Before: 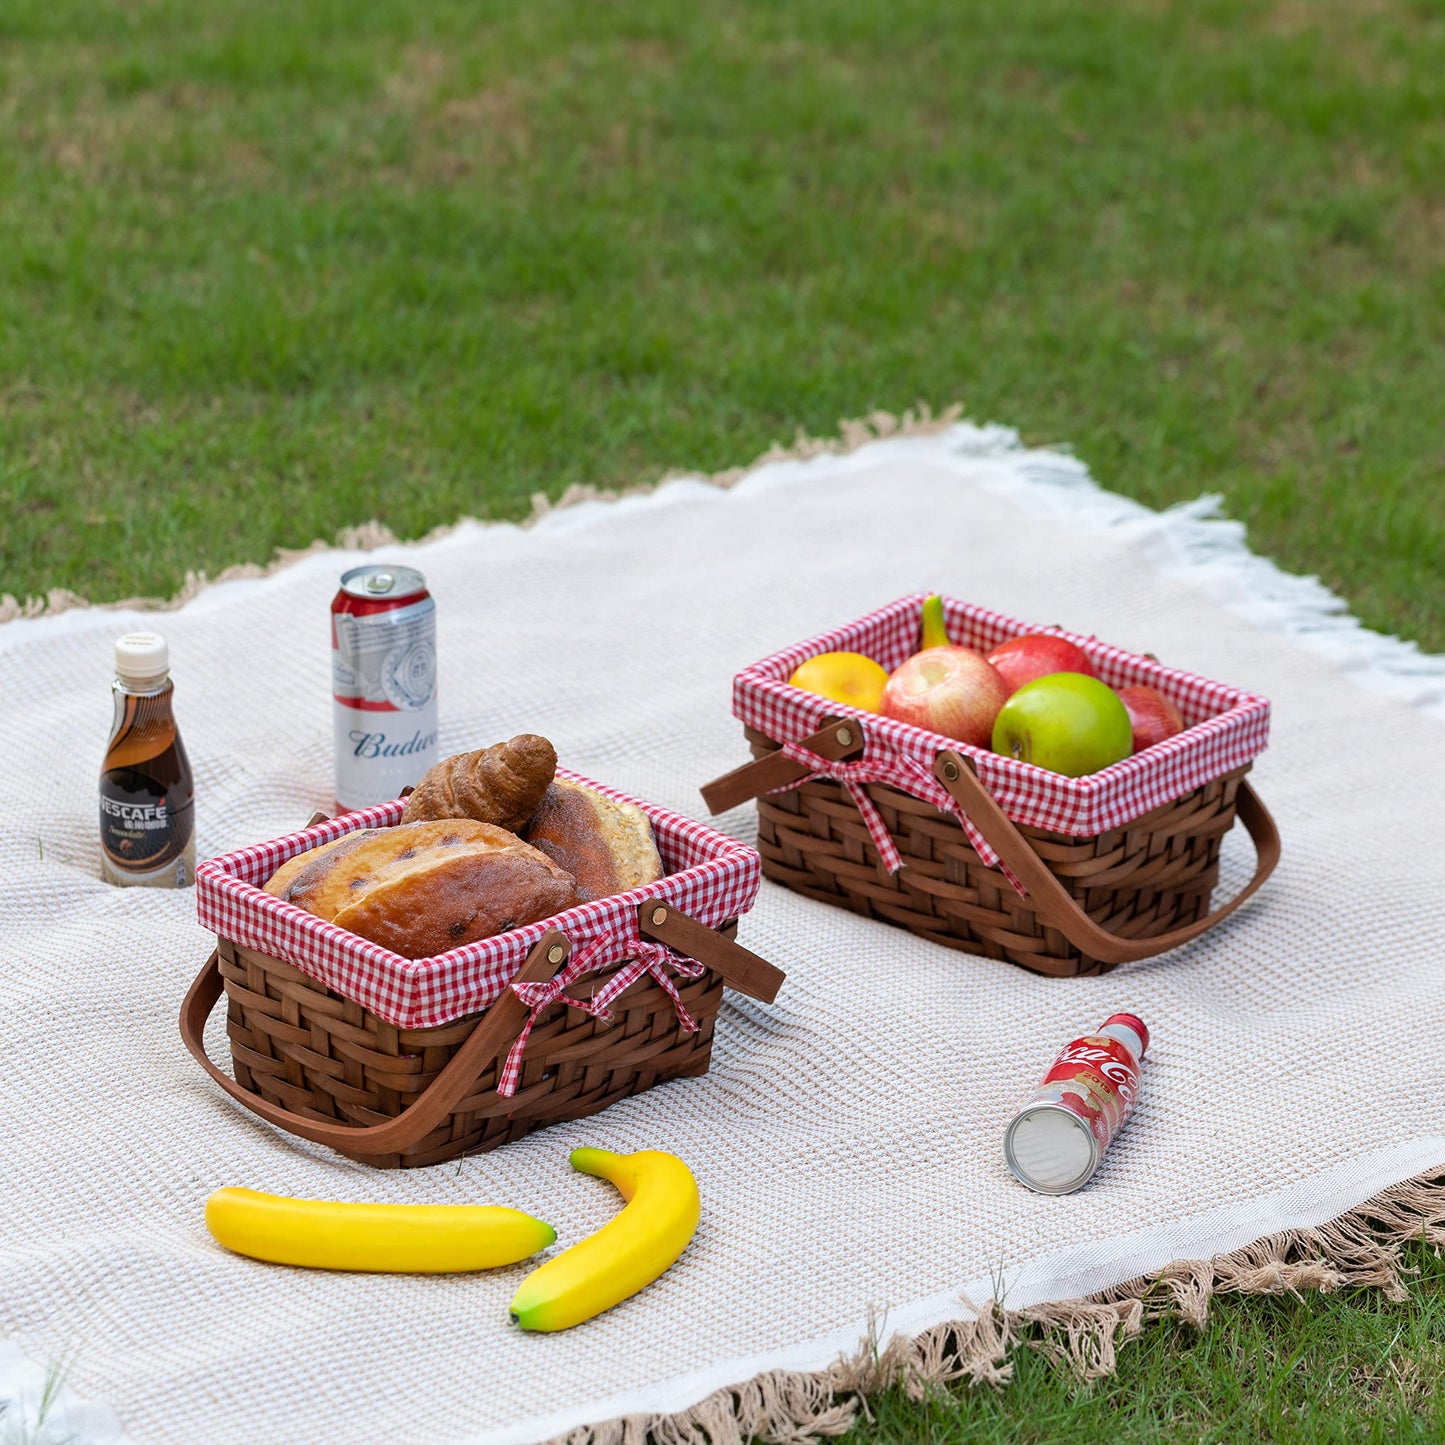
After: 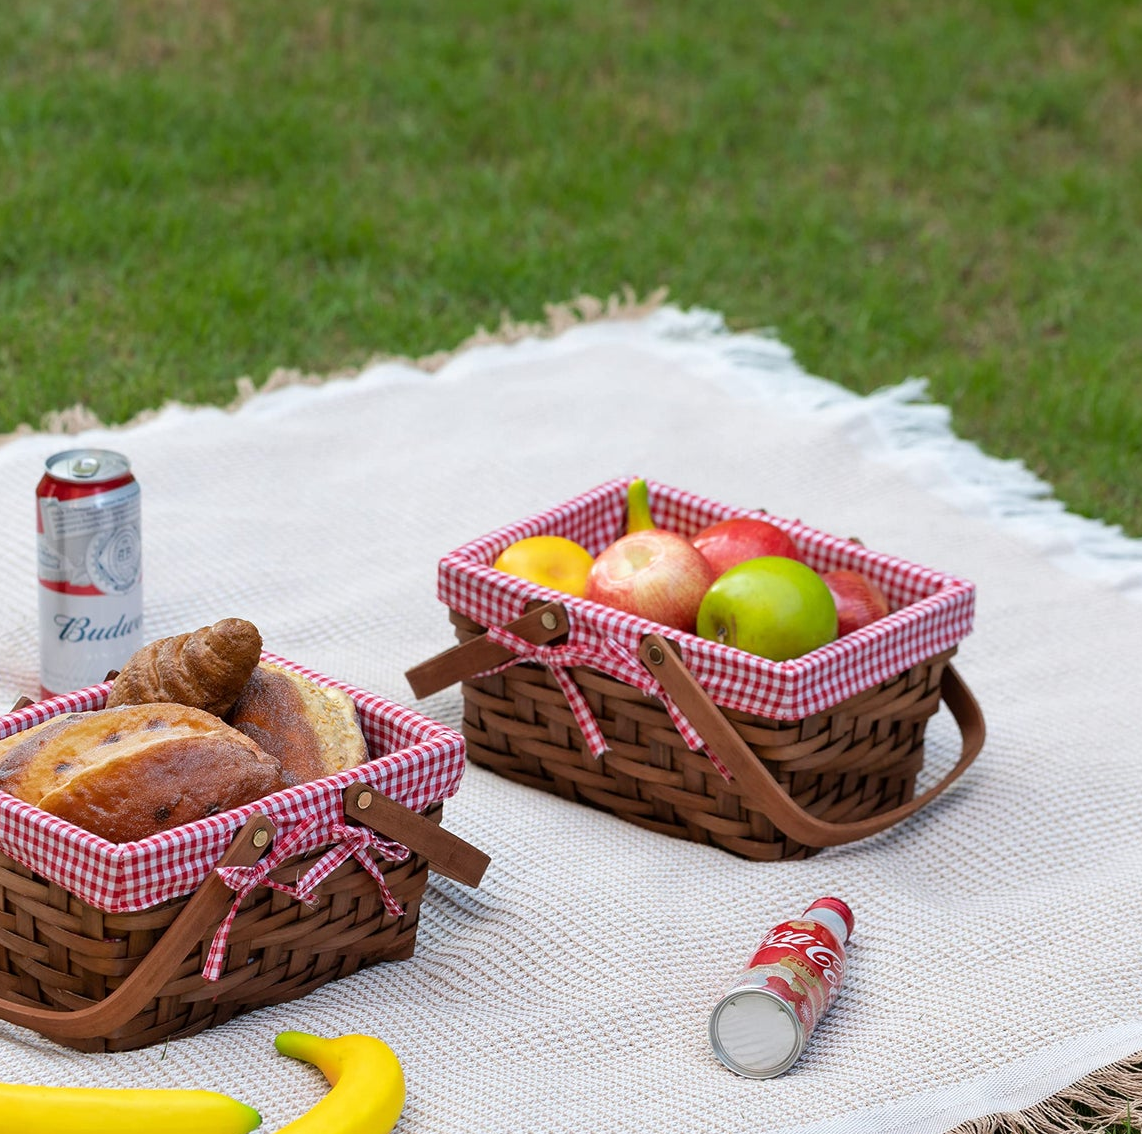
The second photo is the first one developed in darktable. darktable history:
crop and rotate: left 20.45%, top 8.032%, right 0.459%, bottom 13.455%
